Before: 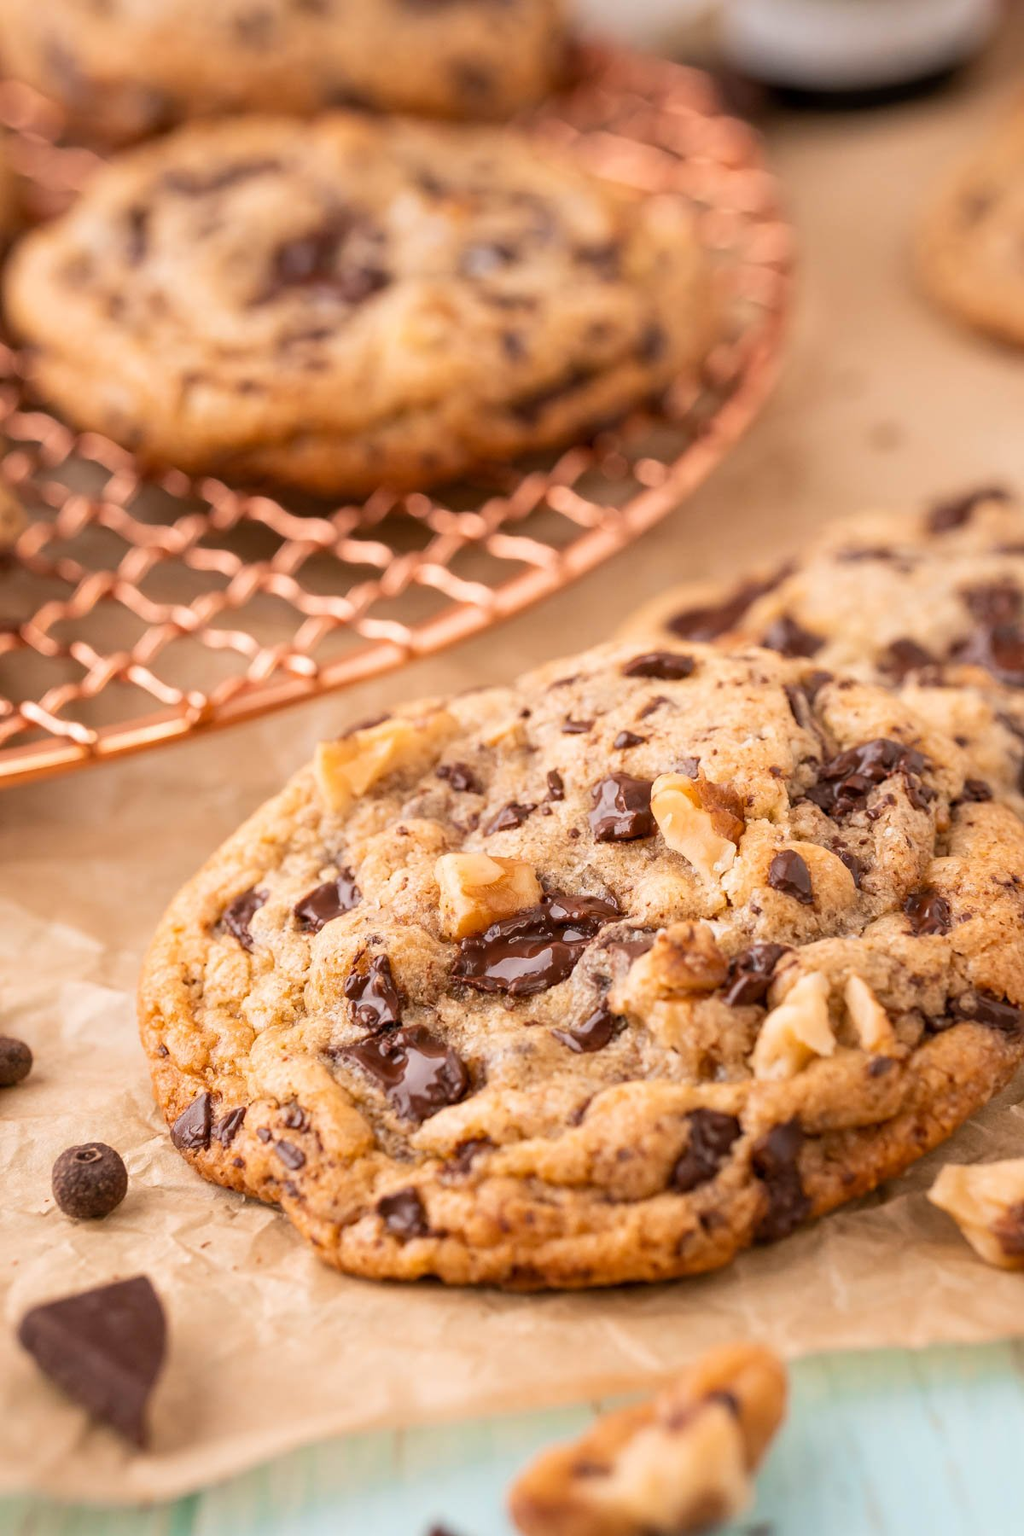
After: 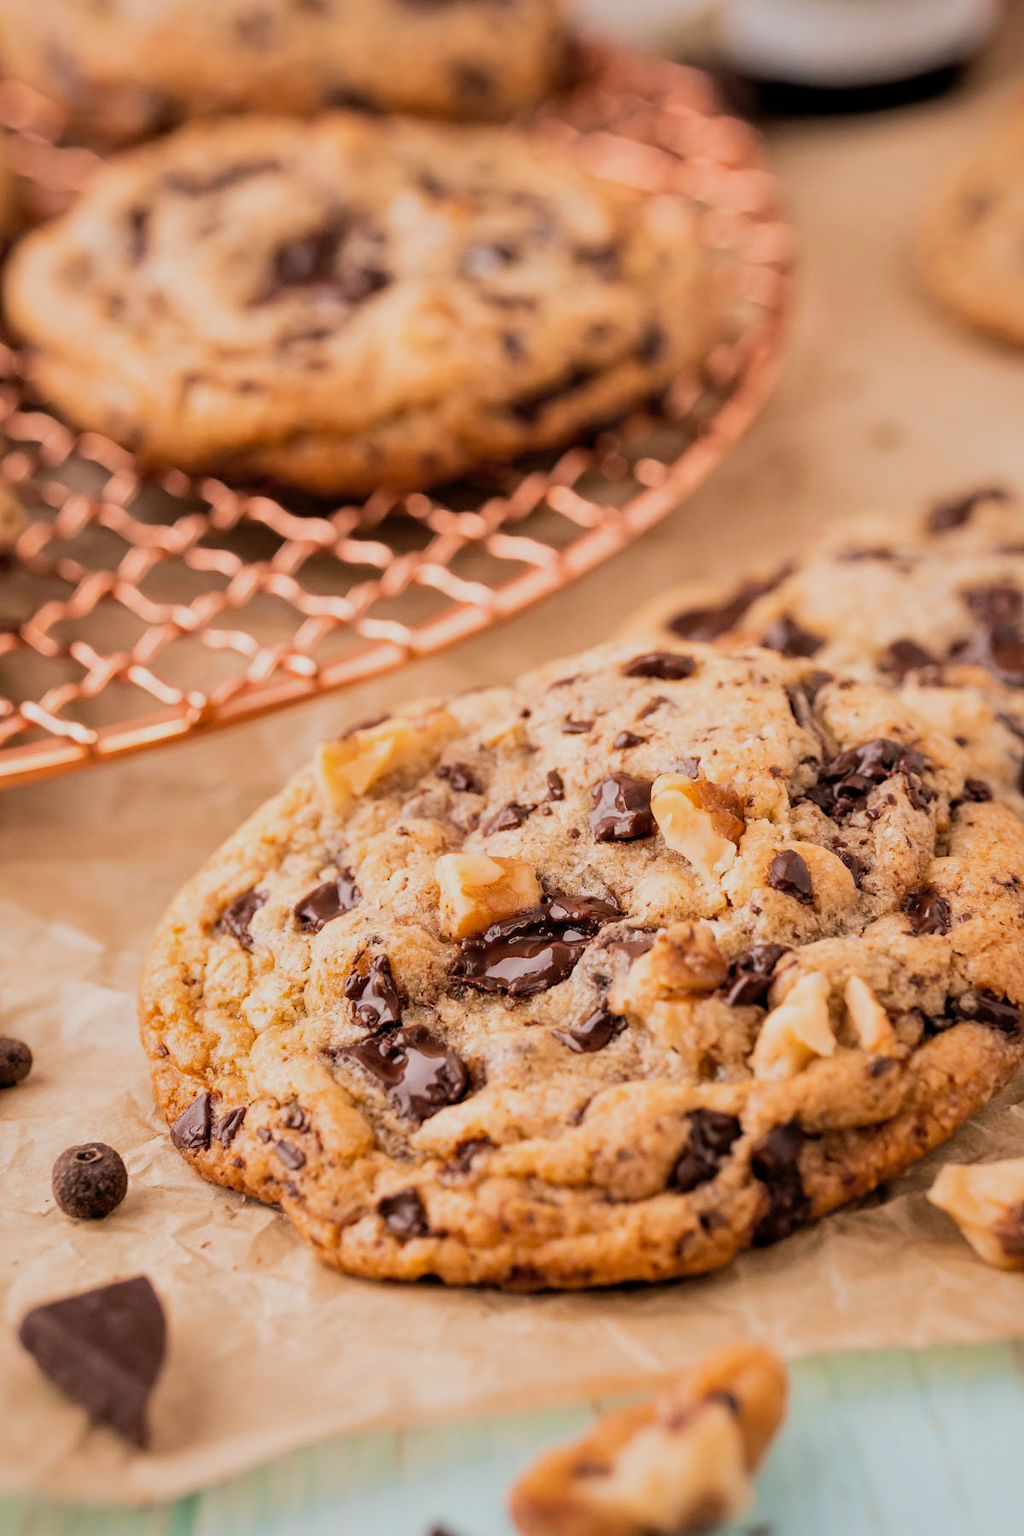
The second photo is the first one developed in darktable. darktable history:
filmic rgb: black relative exposure -5 EV, hardness 2.88, contrast 1.4, highlights saturation mix -30%
shadows and highlights: on, module defaults
